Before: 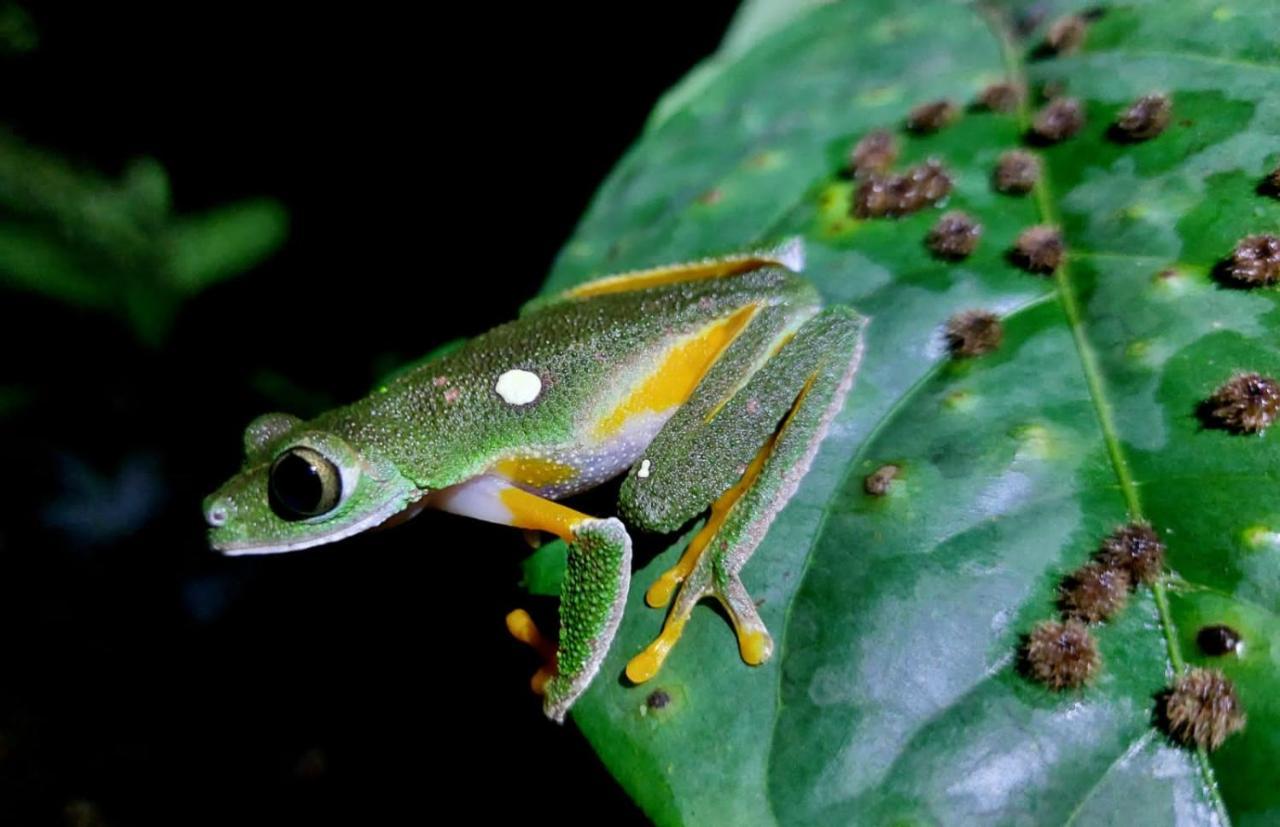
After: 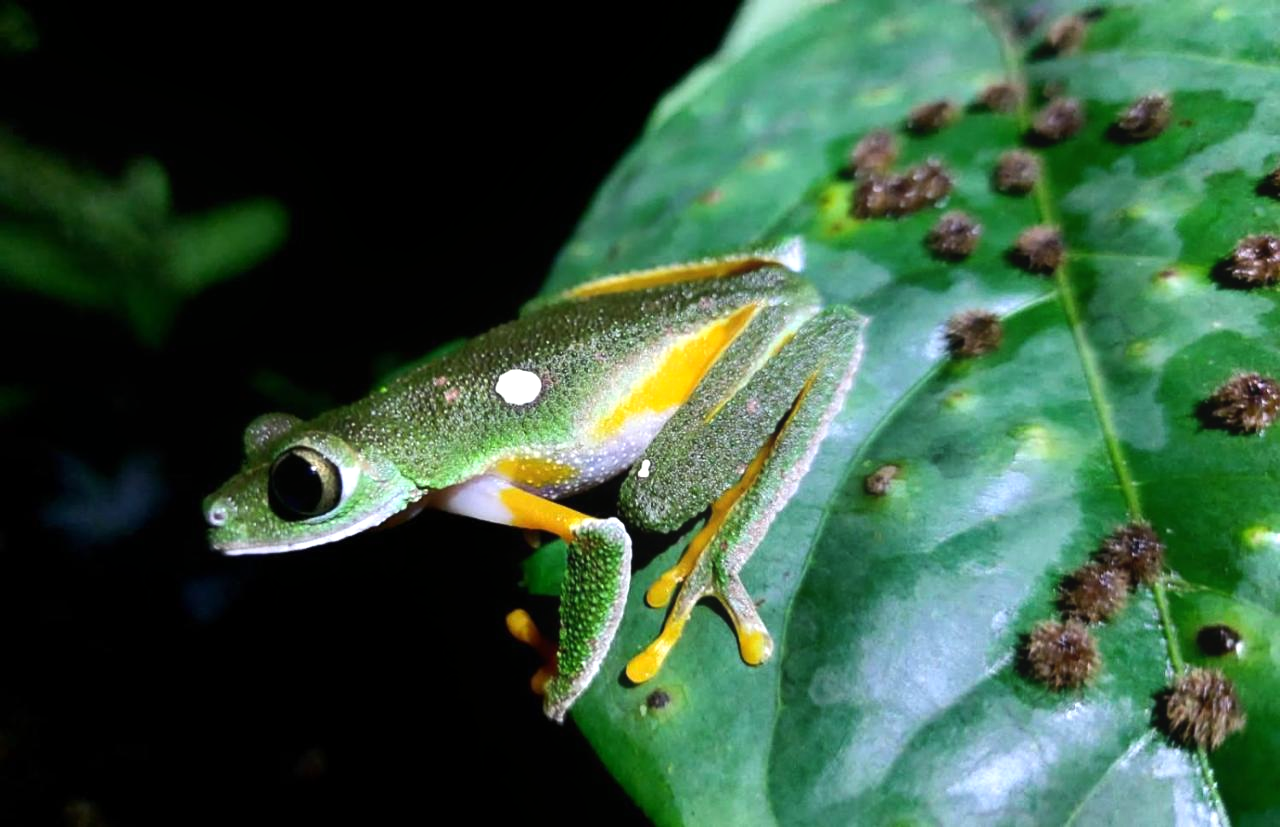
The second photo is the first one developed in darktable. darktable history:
tone equalizer: -8 EV 0.001 EV, -7 EV -0.002 EV, -6 EV 0.002 EV, -5 EV -0.03 EV, -4 EV -0.116 EV, -3 EV -0.169 EV, -2 EV 0.24 EV, -1 EV 0.702 EV, +0 EV 0.493 EV
contrast equalizer: octaves 7, y [[0.6 ×6], [0.55 ×6], [0 ×6], [0 ×6], [0 ×6]], mix -0.2
